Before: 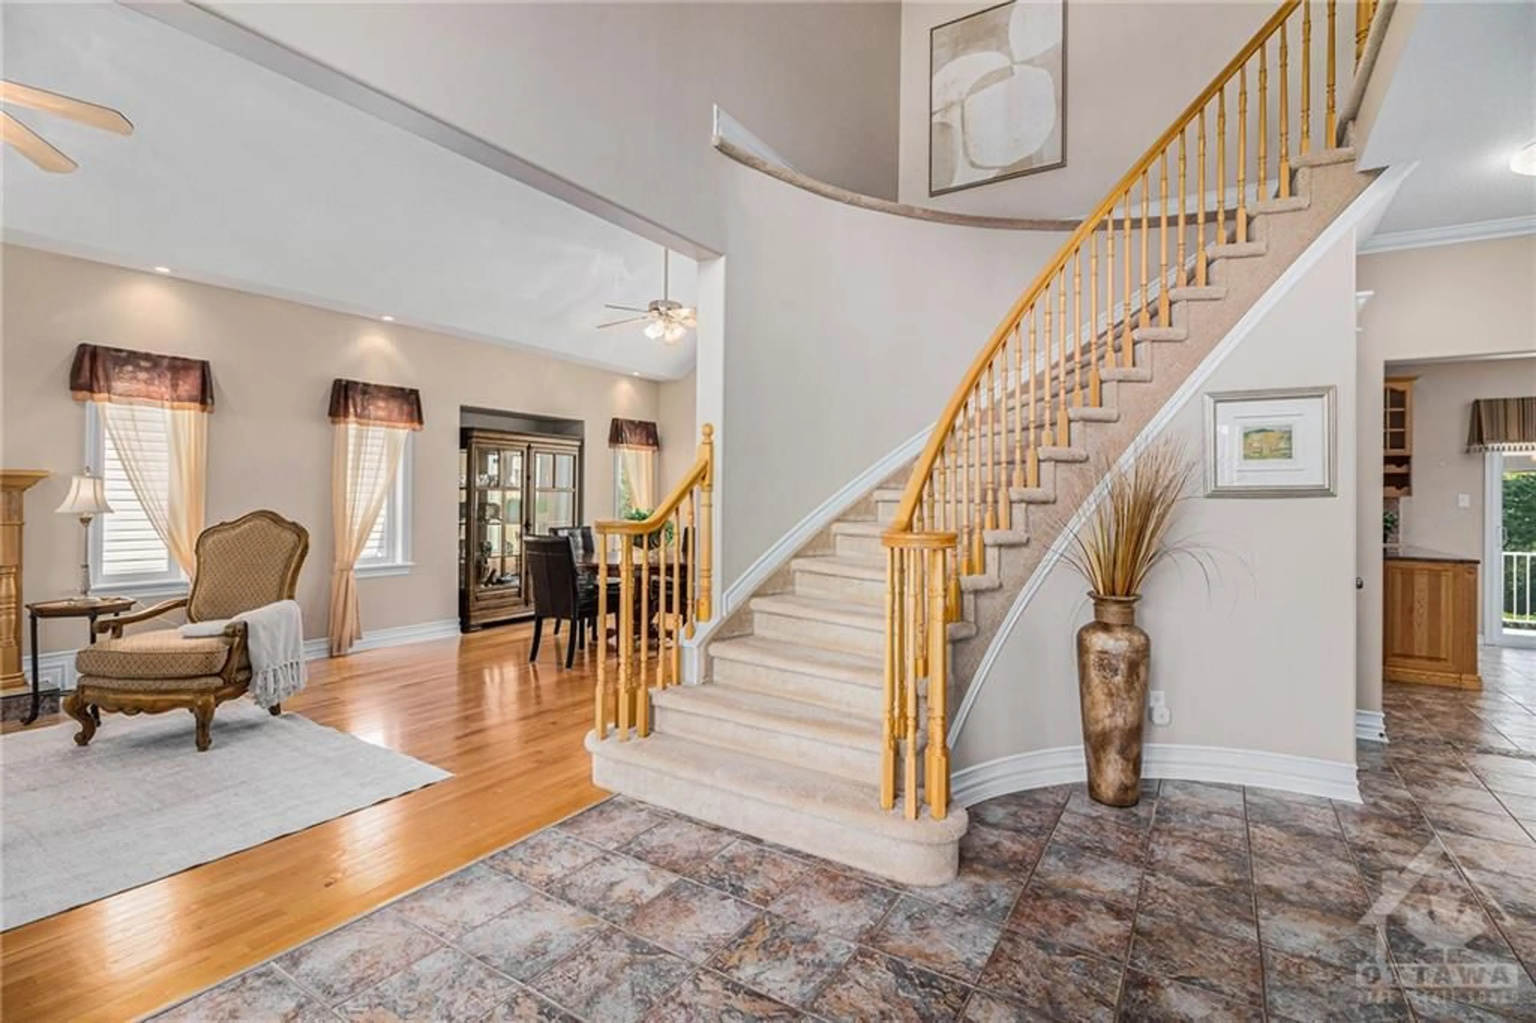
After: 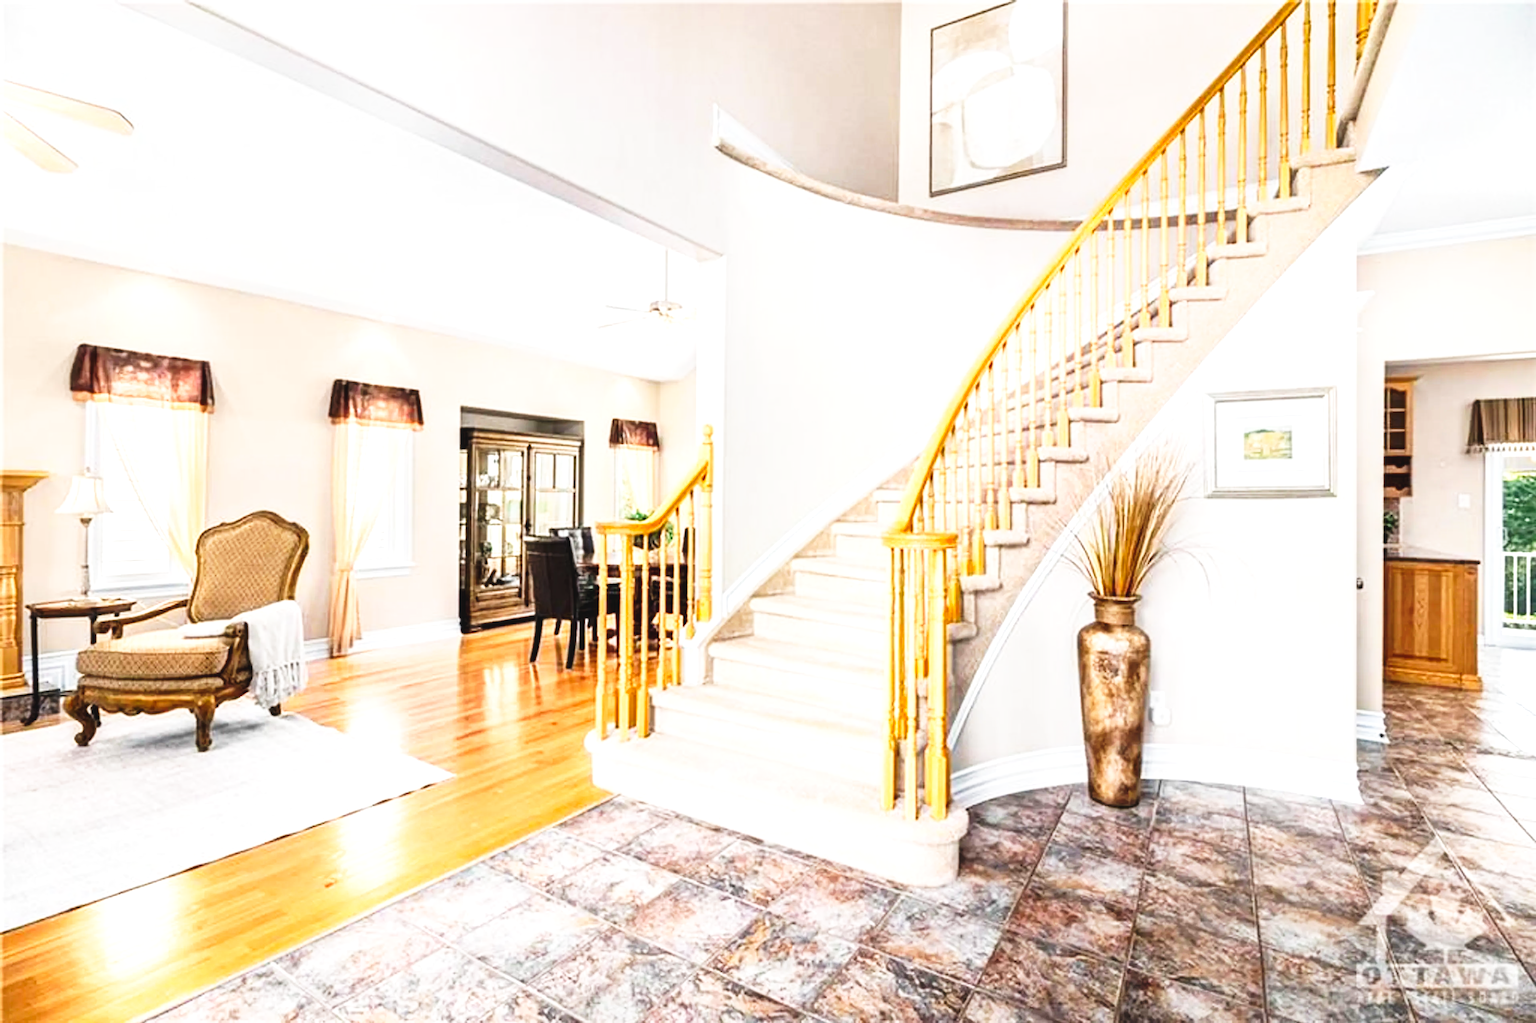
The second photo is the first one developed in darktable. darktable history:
exposure: black level correction 0, exposure 1 EV, compensate highlight preservation false
tone curve: curves: ch0 [(0, 0) (0.003, 0.047) (0.011, 0.047) (0.025, 0.049) (0.044, 0.051) (0.069, 0.055) (0.1, 0.066) (0.136, 0.089) (0.177, 0.12) (0.224, 0.155) (0.277, 0.205) (0.335, 0.281) (0.399, 0.37) (0.468, 0.47) (0.543, 0.574) (0.623, 0.687) (0.709, 0.801) (0.801, 0.89) (0.898, 0.963) (1, 1)], preserve colors none
